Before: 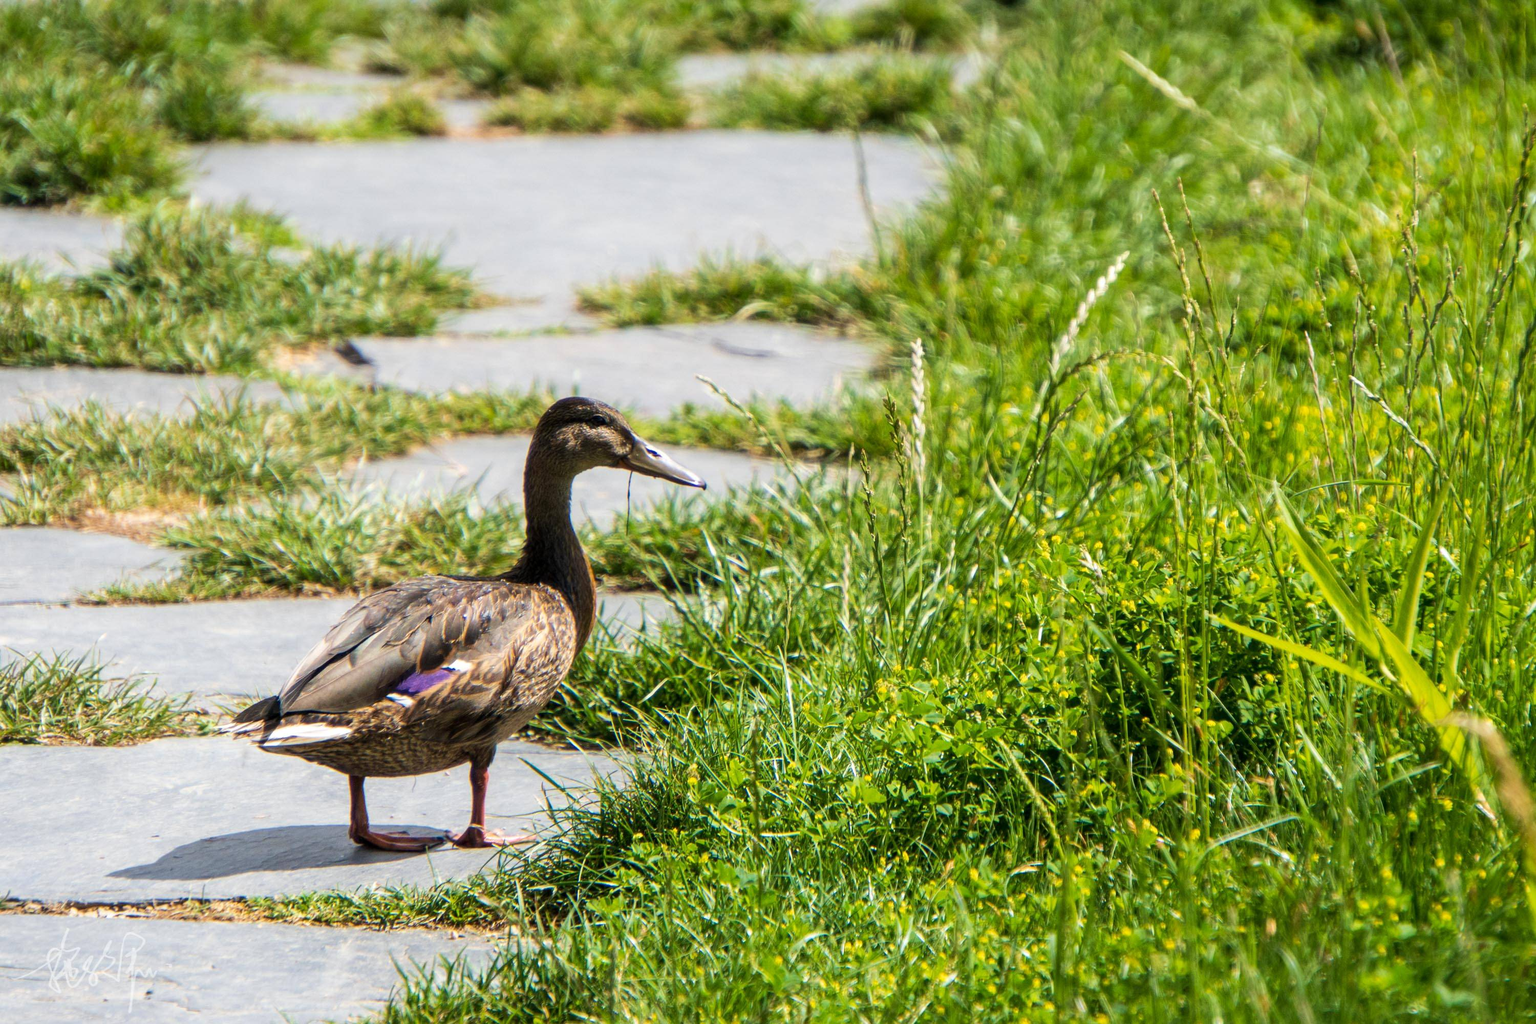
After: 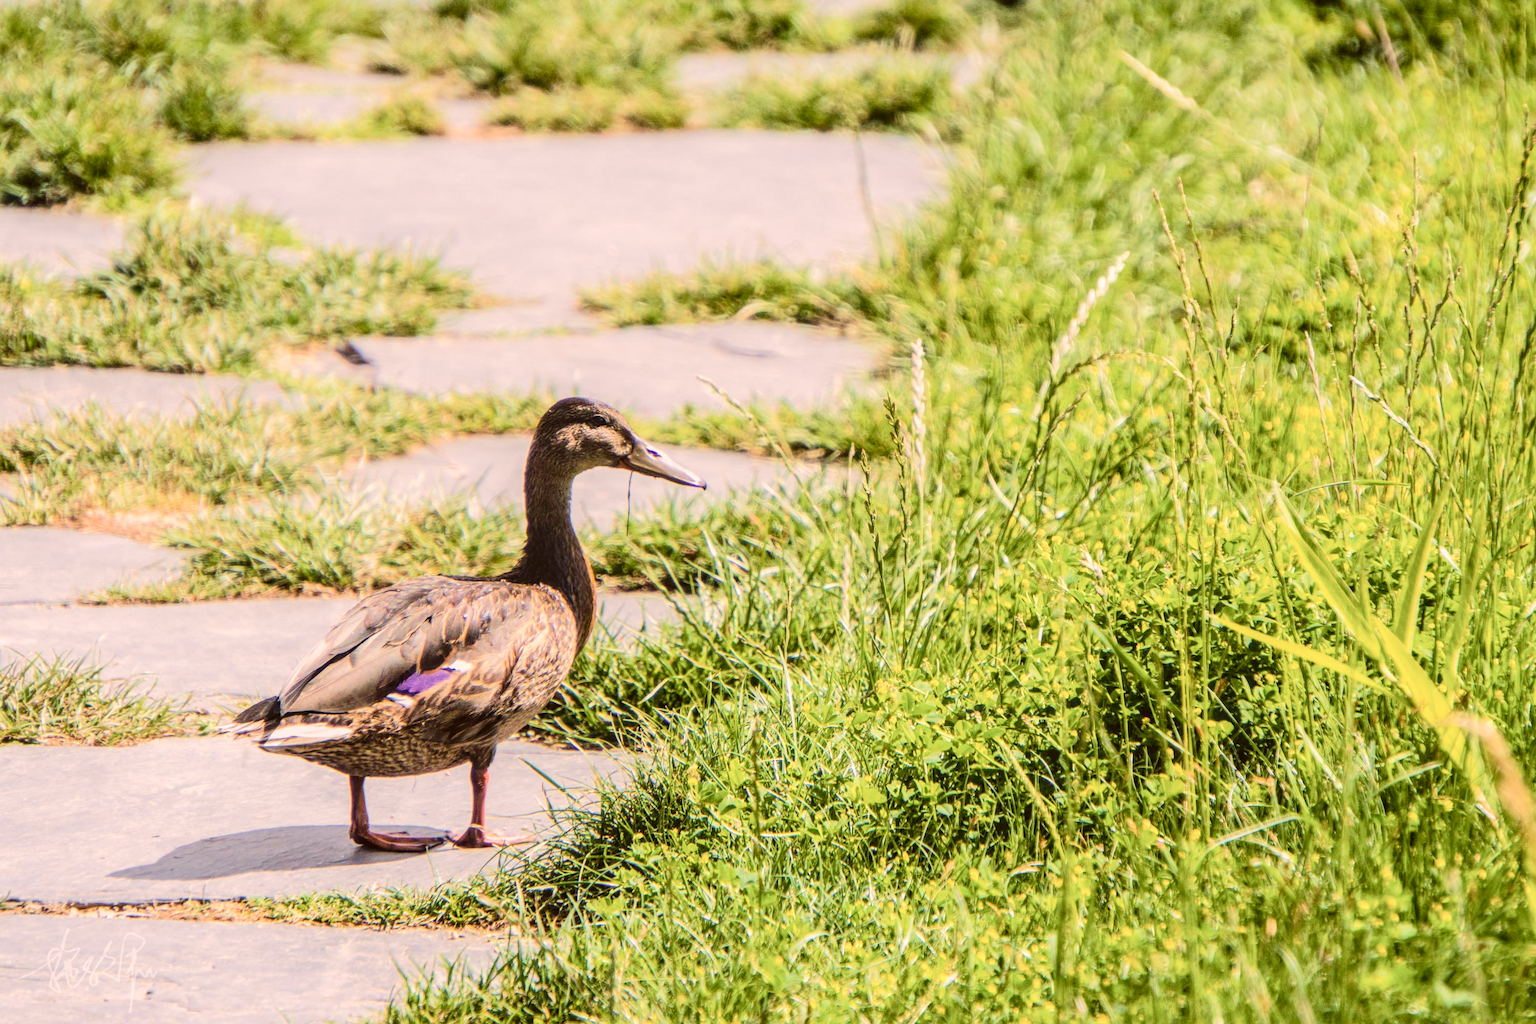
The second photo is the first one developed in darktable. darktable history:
tone equalizer: -7 EV 0.158 EV, -6 EV 0.615 EV, -5 EV 1.14 EV, -4 EV 1.29 EV, -3 EV 1.14 EV, -2 EV 0.6 EV, -1 EV 0.166 EV, edges refinement/feathering 500, mask exposure compensation -1.57 EV, preserve details no
color balance rgb: power › chroma 0.514%, power › hue 260.55°, highlights gain › chroma 0.215%, highlights gain › hue 331.84°, perceptual saturation grading › global saturation 9.091%, perceptual saturation grading › highlights -12.958%, perceptual saturation grading › mid-tones 14.873%, perceptual saturation grading › shadows 22.462%
contrast brightness saturation: contrast -0.102, saturation -0.088
local contrast: on, module defaults
color correction: highlights a* 10.19, highlights b* 9.74, shadows a* 8.37, shadows b* 8.52, saturation 0.8
